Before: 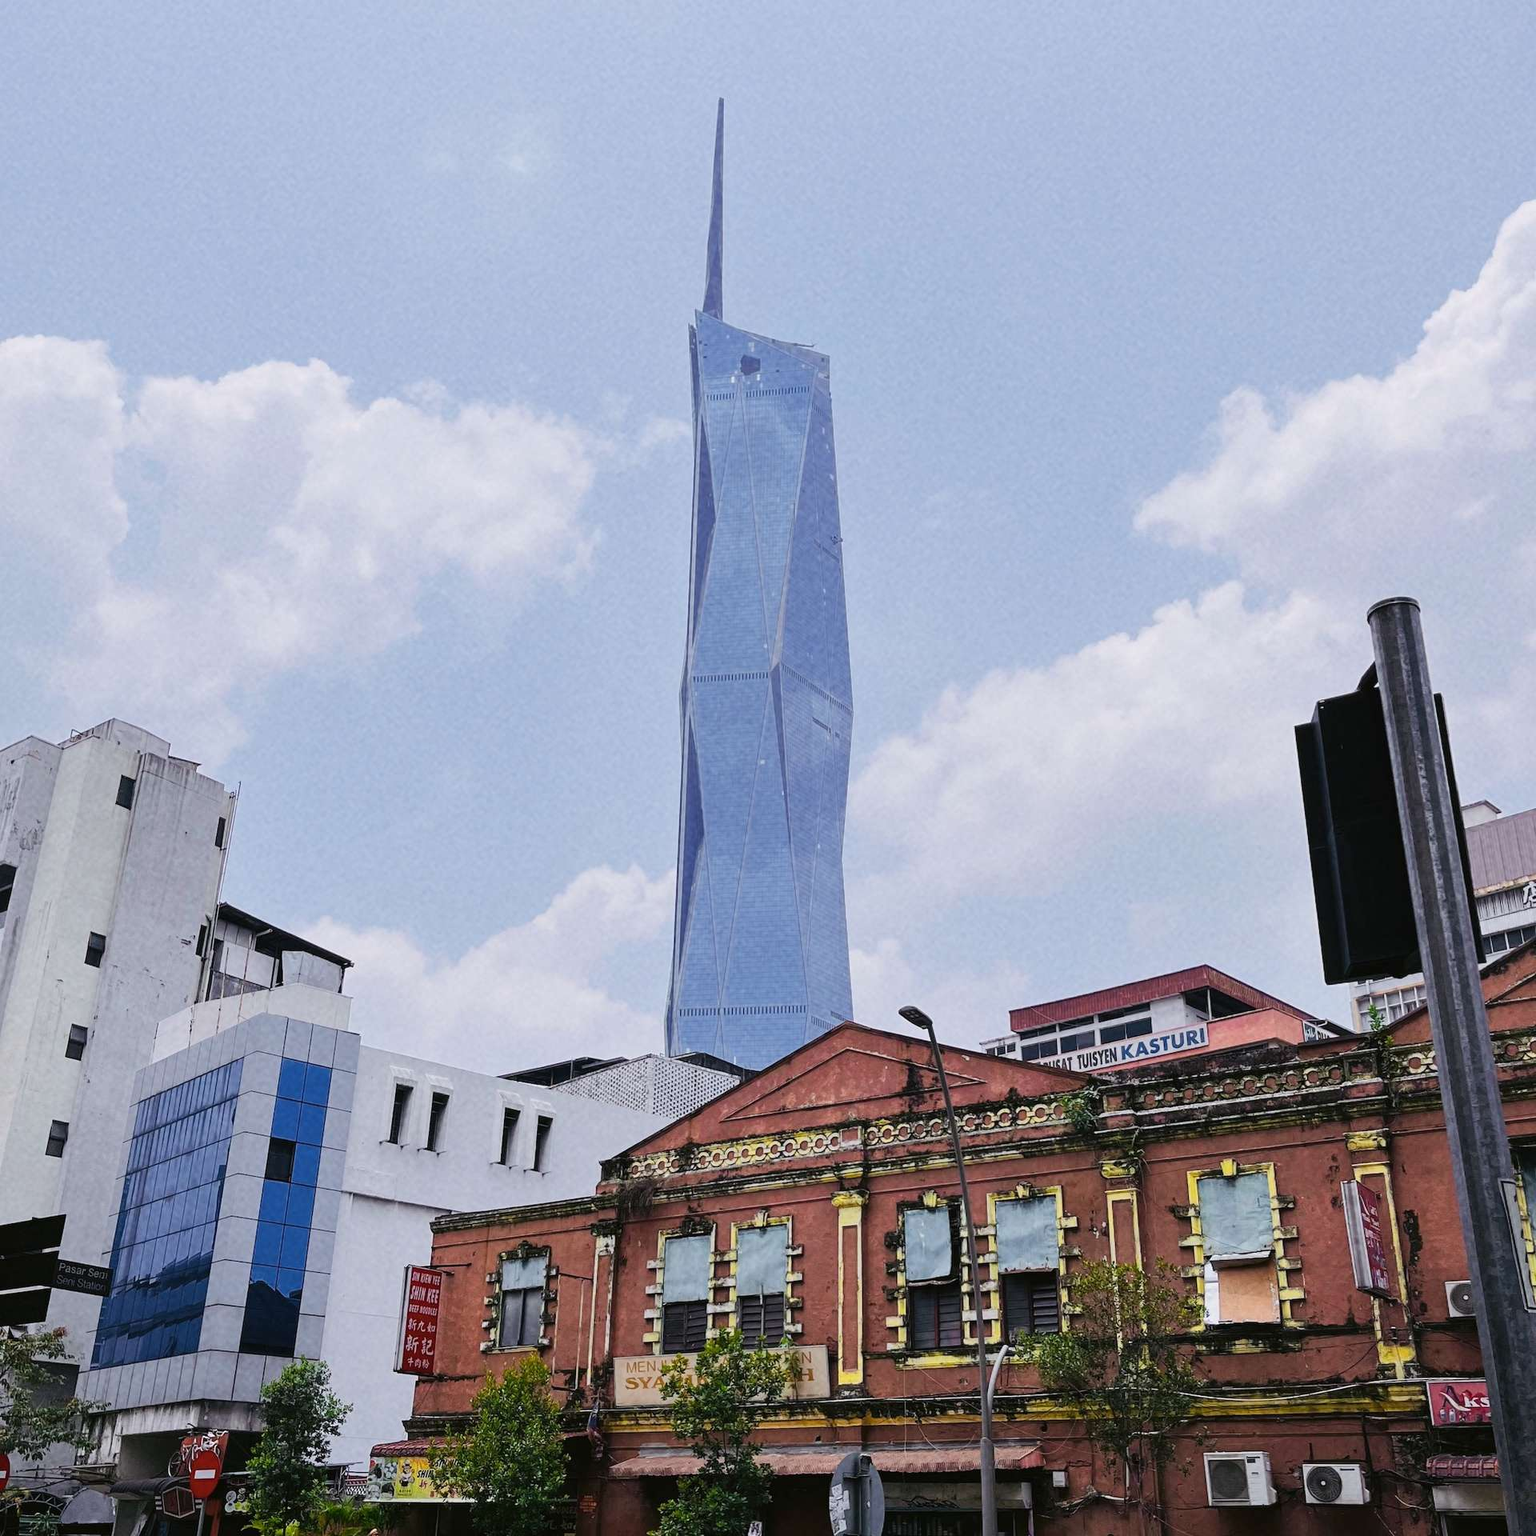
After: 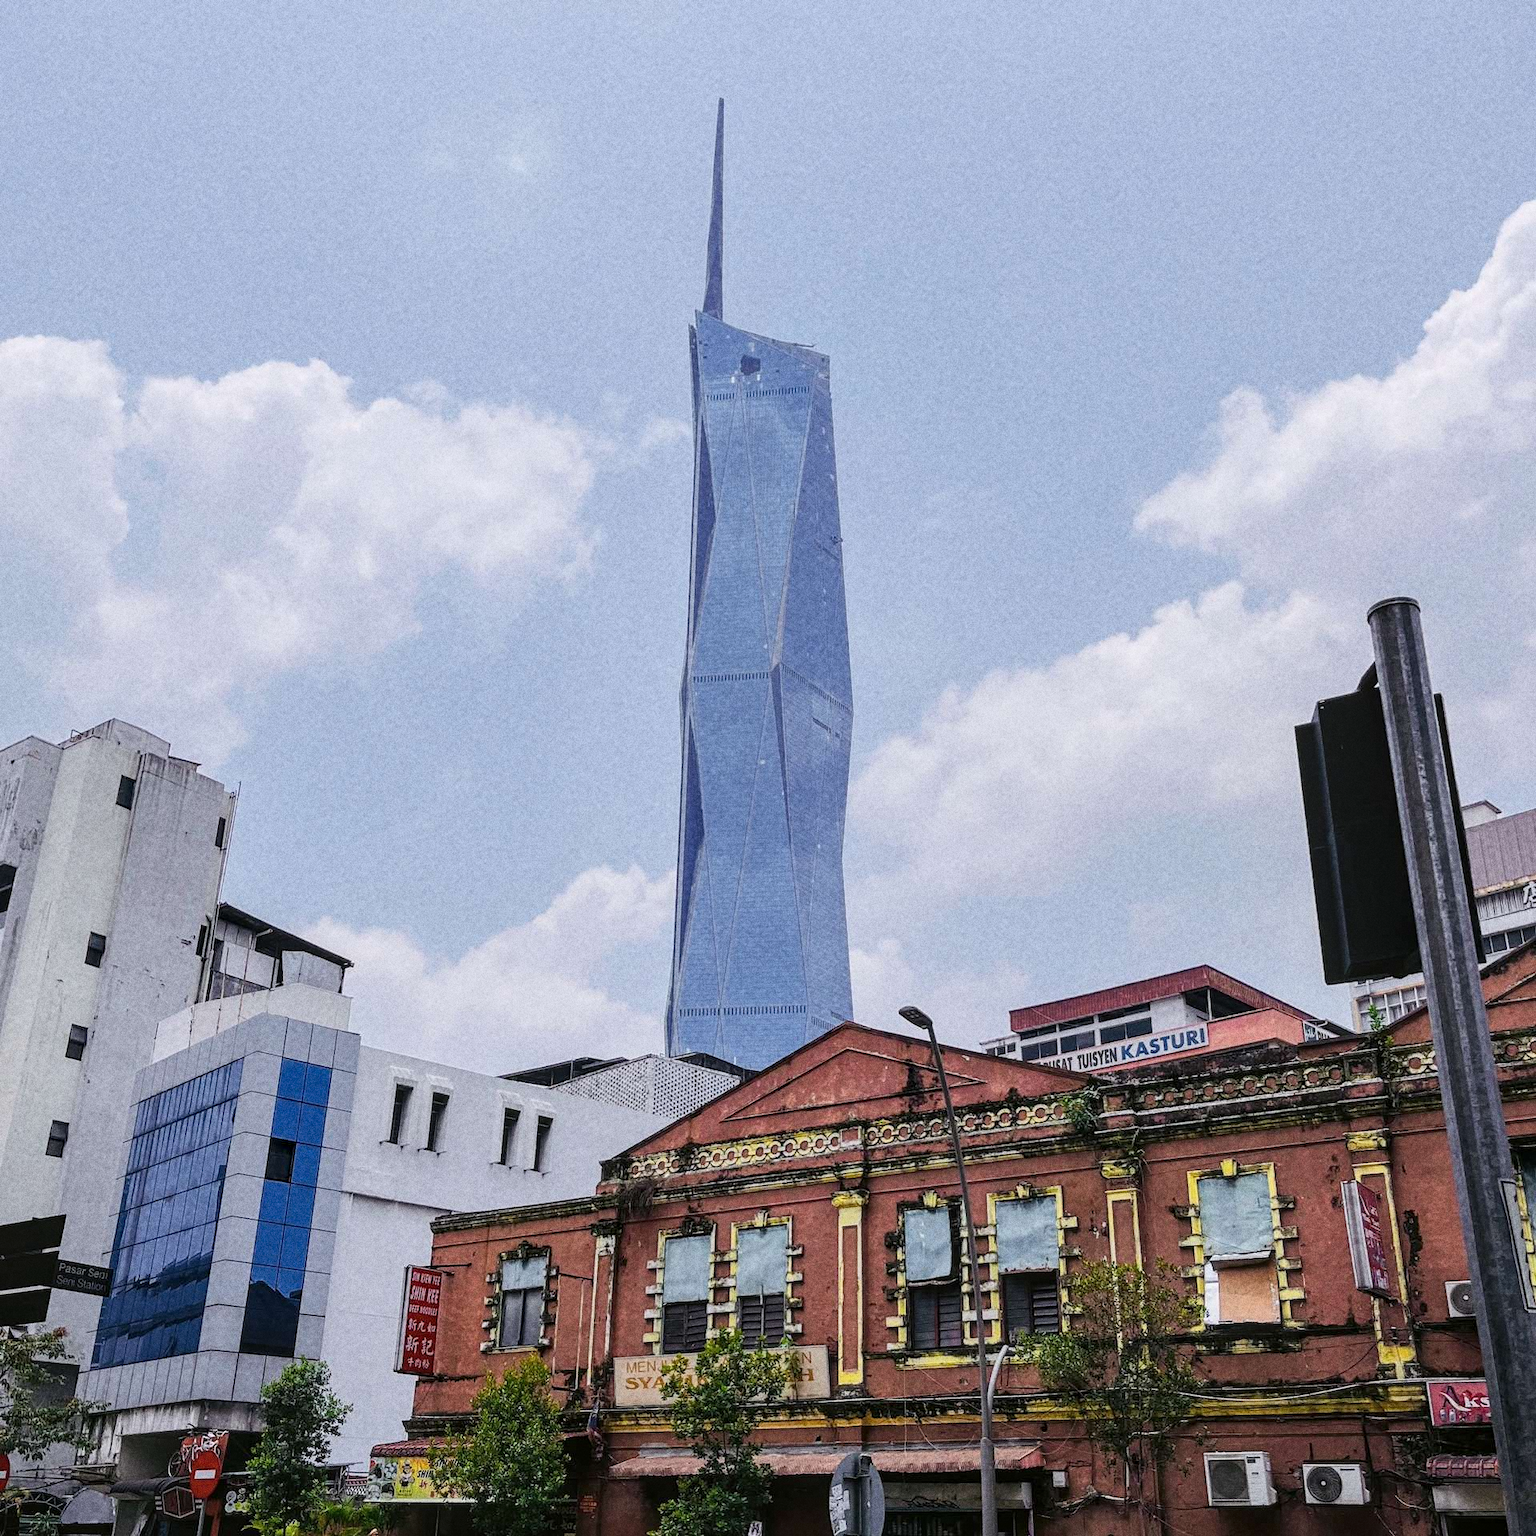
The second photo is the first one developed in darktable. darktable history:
grain: coarseness 0.09 ISO, strength 40%
local contrast: on, module defaults
